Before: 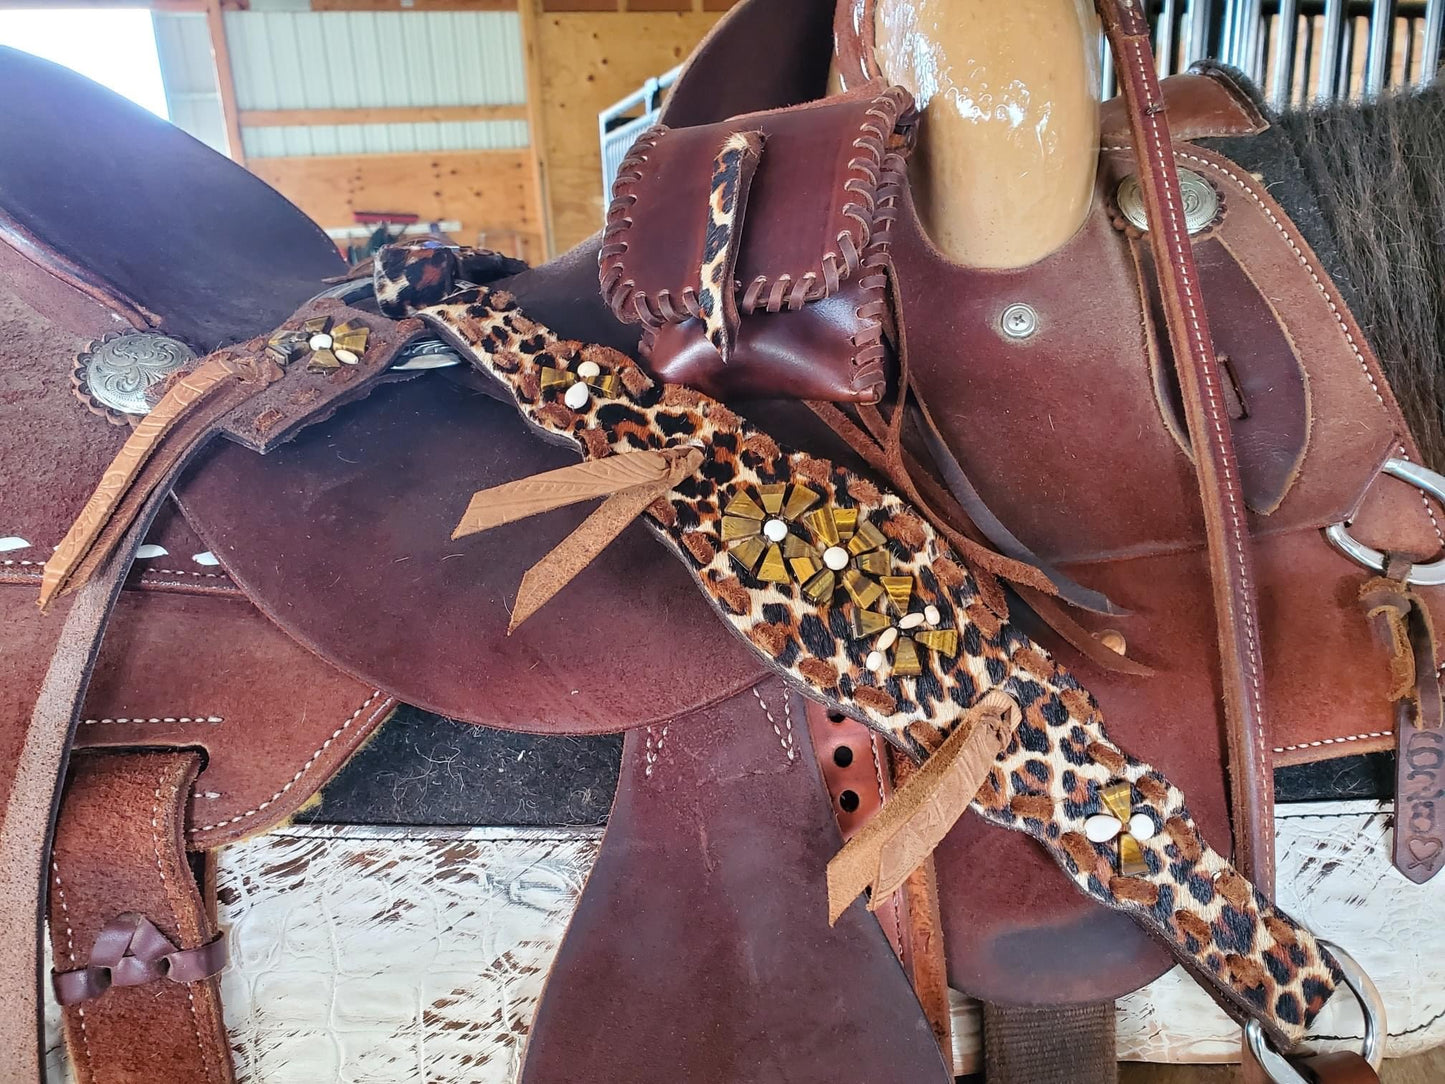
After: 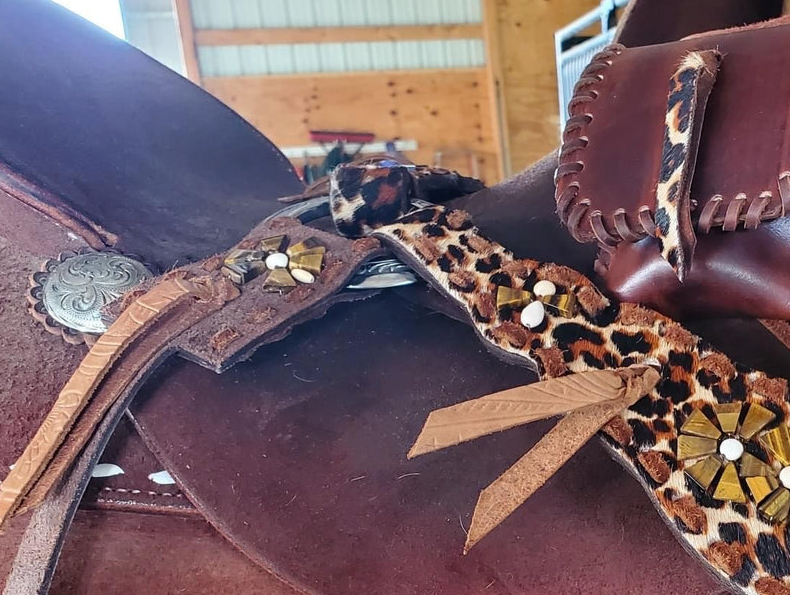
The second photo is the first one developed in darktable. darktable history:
crop and rotate: left 3.047%, top 7.509%, right 42.236%, bottom 37.598%
contrast brightness saturation: contrast 0.03, brightness -0.04
